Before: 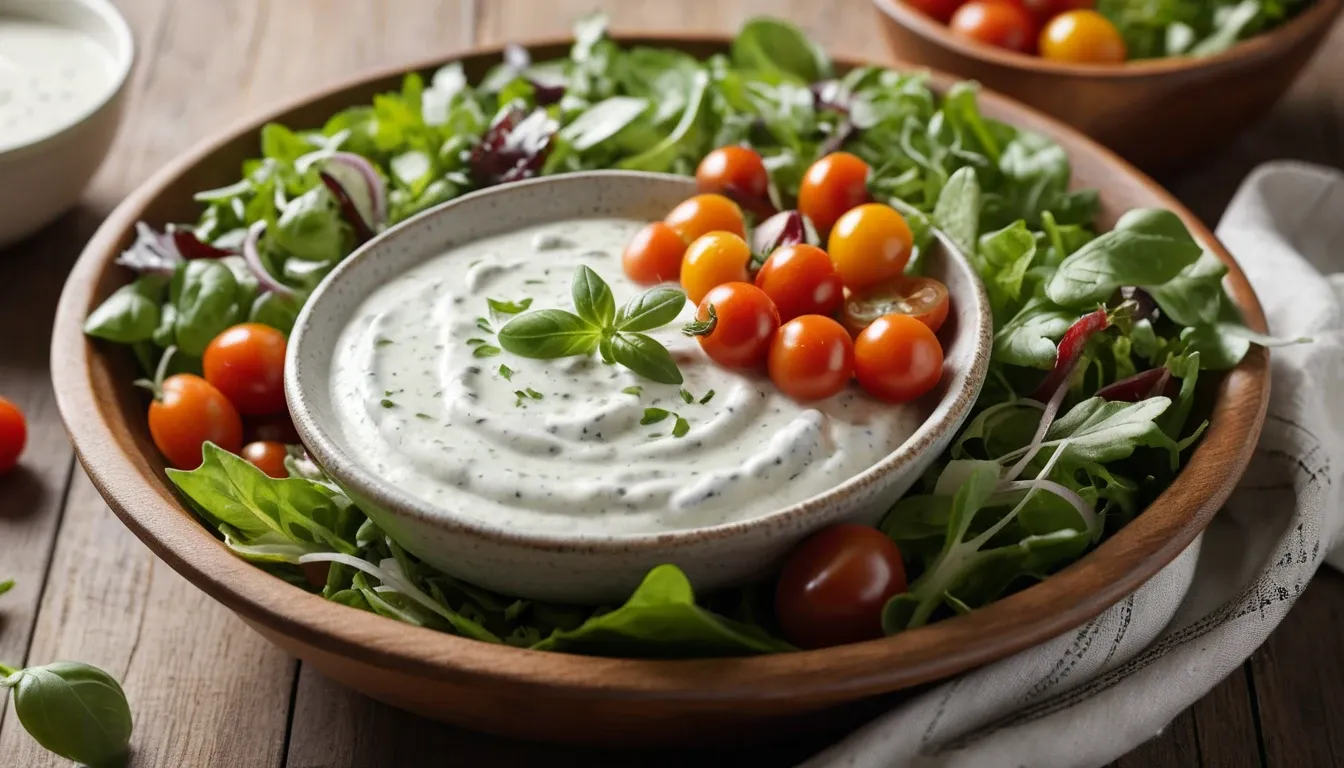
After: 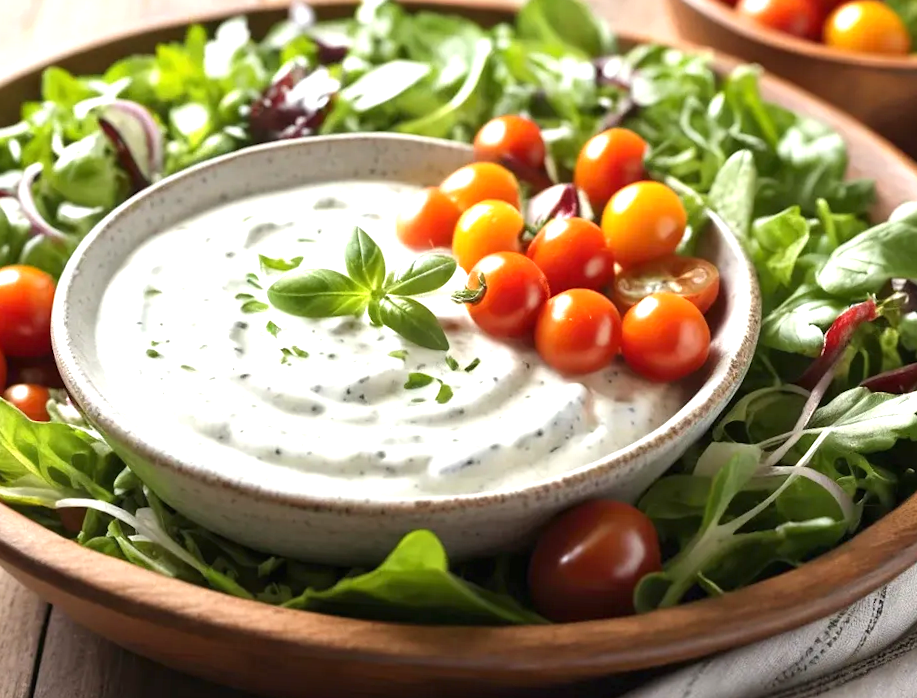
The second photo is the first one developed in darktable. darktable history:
crop and rotate: angle -3.27°, left 14.277%, top 0.028%, right 10.766%, bottom 0.028%
exposure: black level correction 0, exposure 1 EV, compensate exposure bias true, compensate highlight preservation false
